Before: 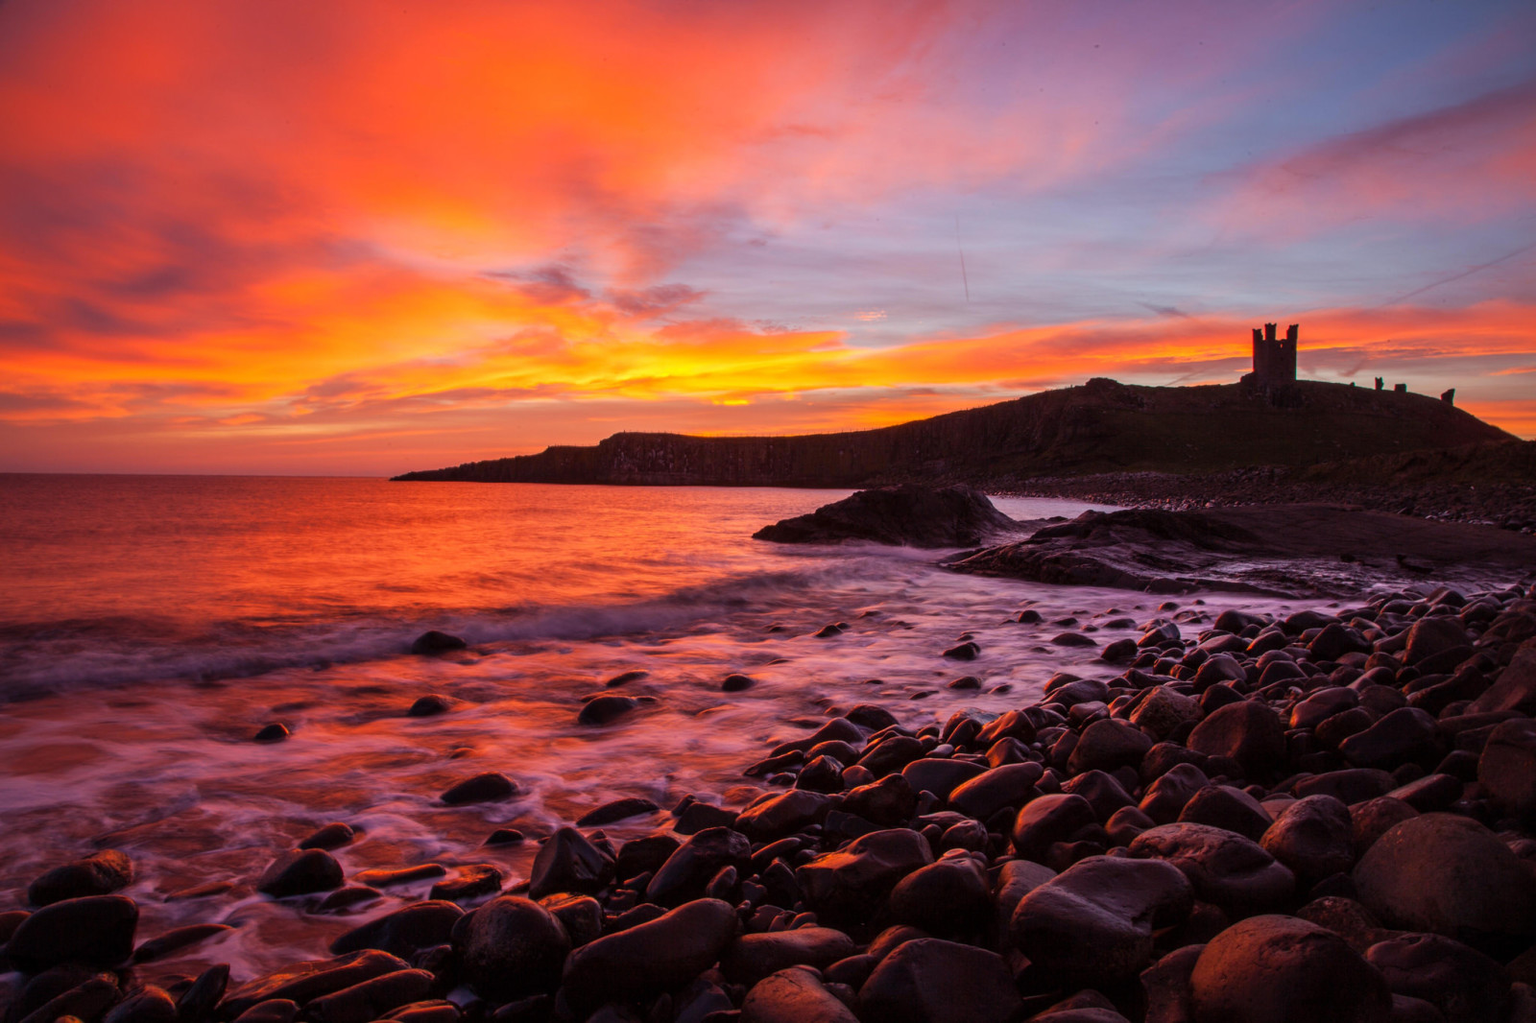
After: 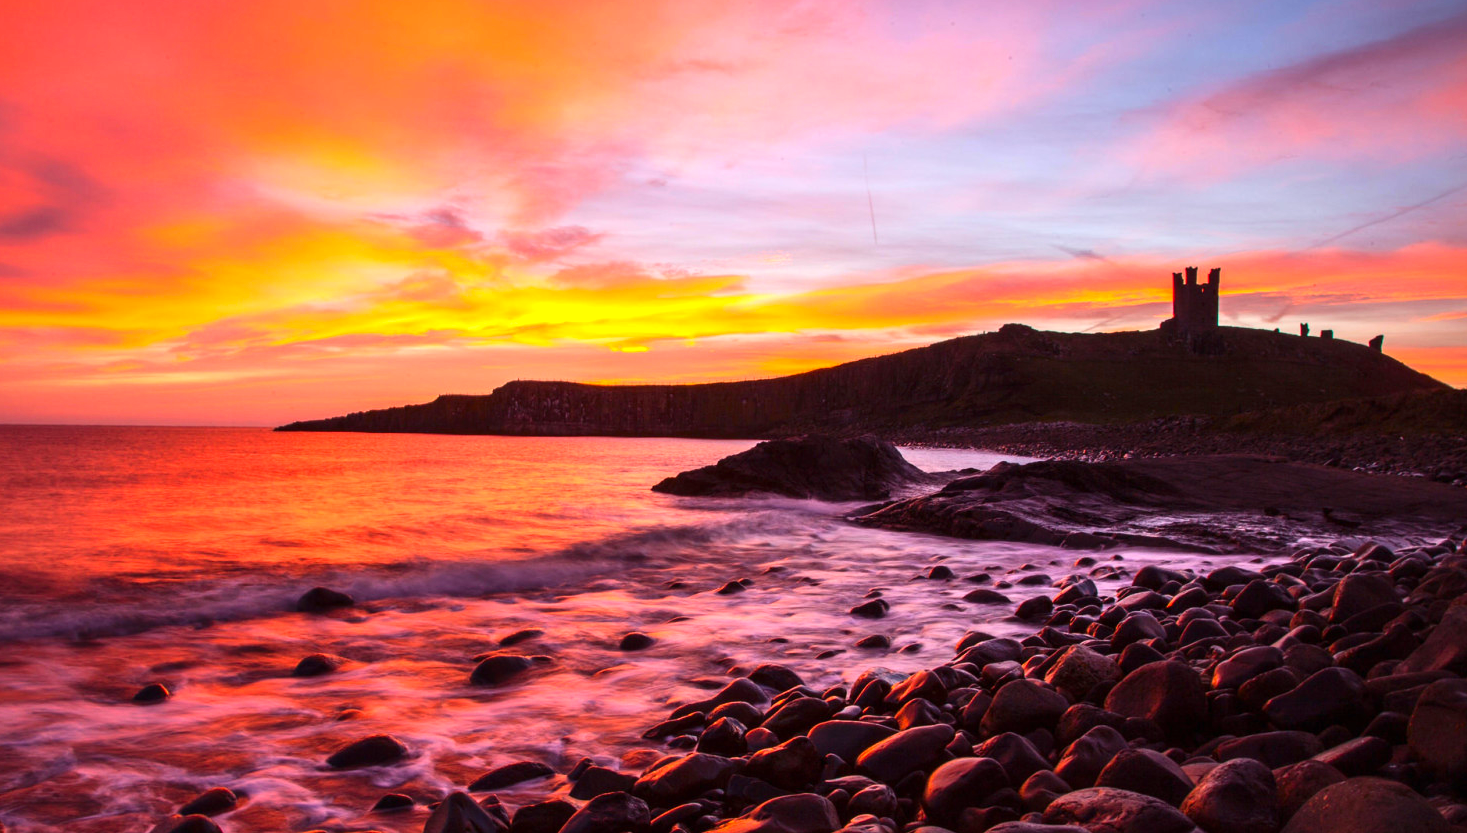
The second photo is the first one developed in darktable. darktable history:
crop: left 8.27%, top 6.582%, bottom 15.191%
exposure: black level correction 0, exposure 0.693 EV, compensate exposure bias true, compensate highlight preservation false
contrast brightness saturation: contrast 0.153, brightness -0.007, saturation 0.103
